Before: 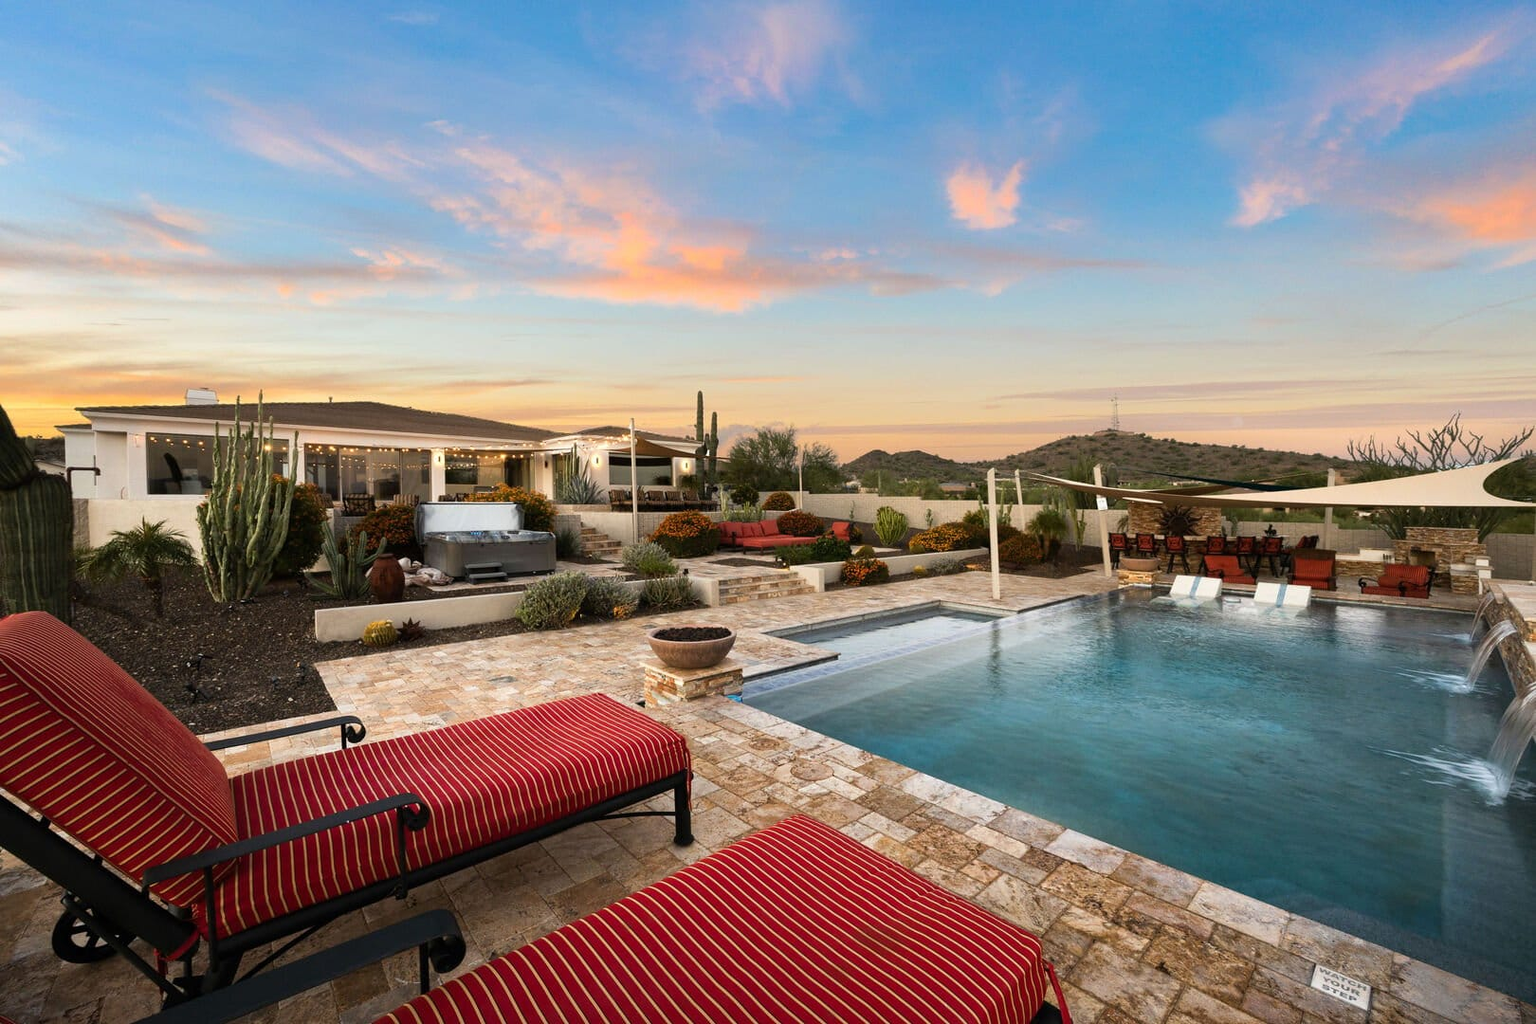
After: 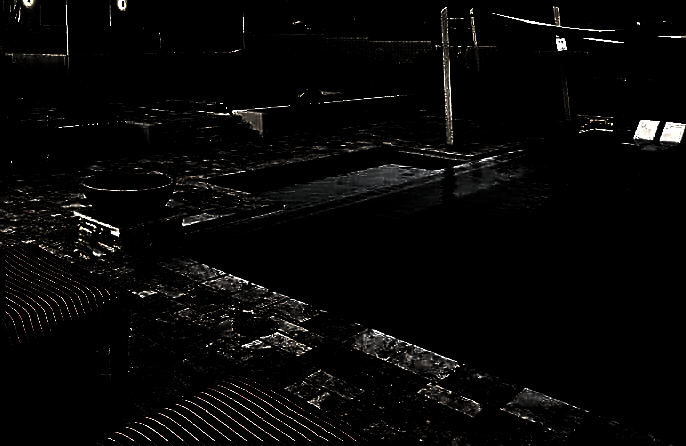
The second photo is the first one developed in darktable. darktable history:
crop: left 37.119%, top 45.148%, right 20.496%, bottom 13.548%
levels: black 8.52%, white 99.94%, levels [0.721, 0.937, 0.997]
sharpen: on, module defaults
exposure: exposure 0.198 EV, compensate exposure bias true, compensate highlight preservation false
